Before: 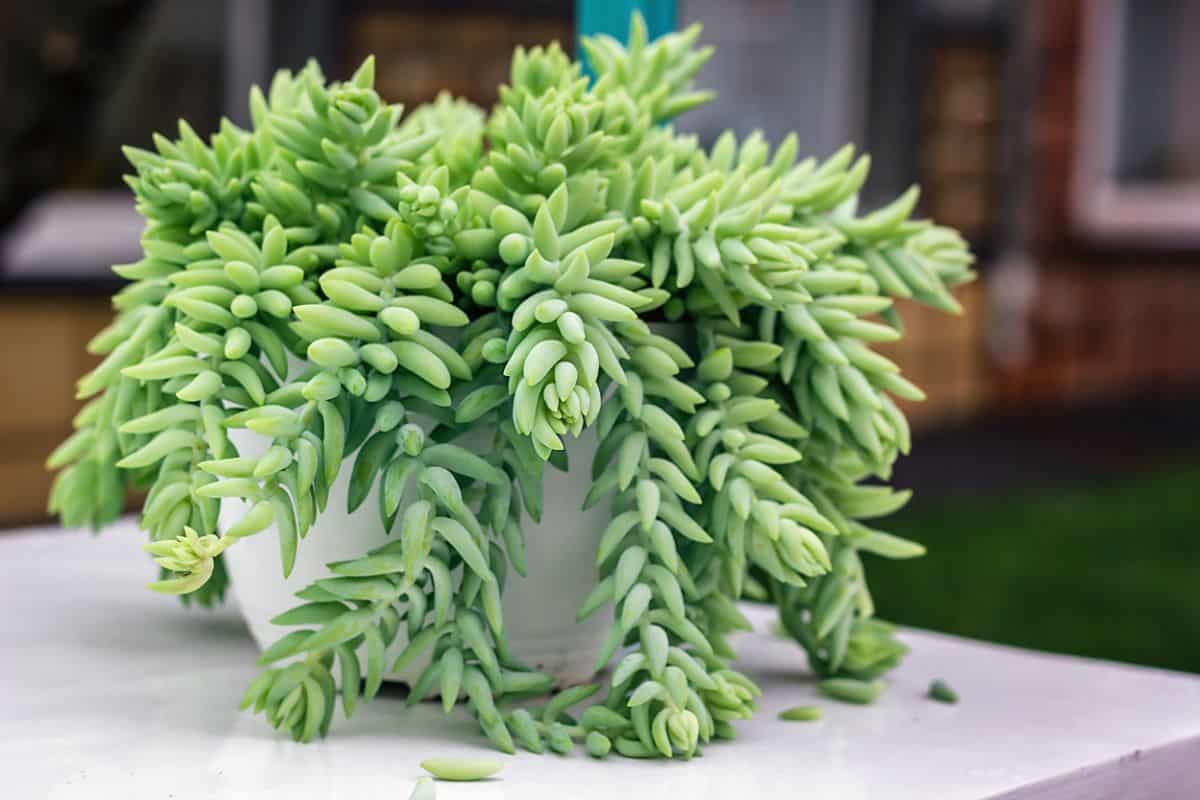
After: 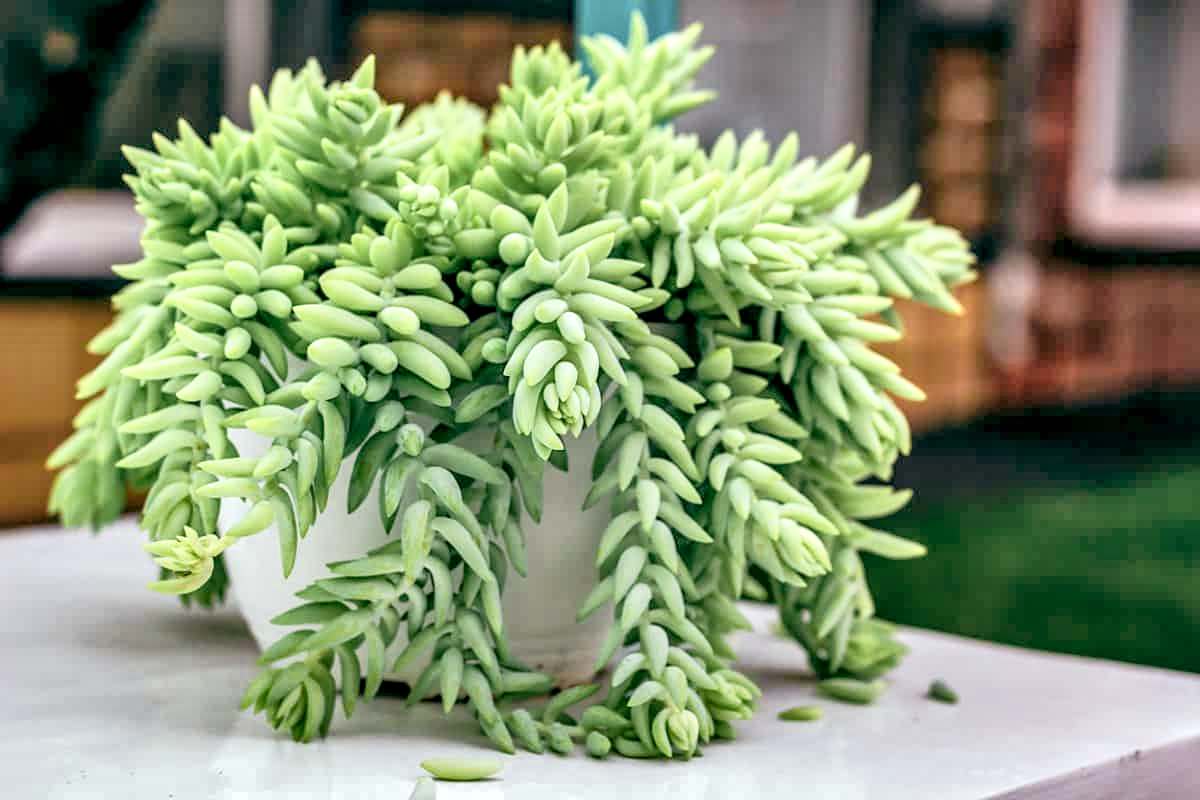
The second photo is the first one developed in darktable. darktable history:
color zones: curves: ch0 [(0.224, 0.526) (0.75, 0.5)]; ch1 [(0.055, 0.526) (0.224, 0.761) (0.377, 0.526) (0.75, 0.5)]
zone system: zone [-1, 0.206, 0.358, 0.477, 0.561, 0.661, 0.752, 0.823, 0.884, -1 ×16]
shadows and highlights: shadows 43.71, white point adjustment -1.46, soften with gaussian
local contrast: highlights 65%, shadows 54%, detail 169%, midtone range 0.514
color balance: lift [1, 0.994, 1.002, 1.006], gamma [0.957, 1.081, 1.016, 0.919], gain [0.97, 0.972, 1.01, 1.028], input saturation 91.06%, output saturation 79.8%
